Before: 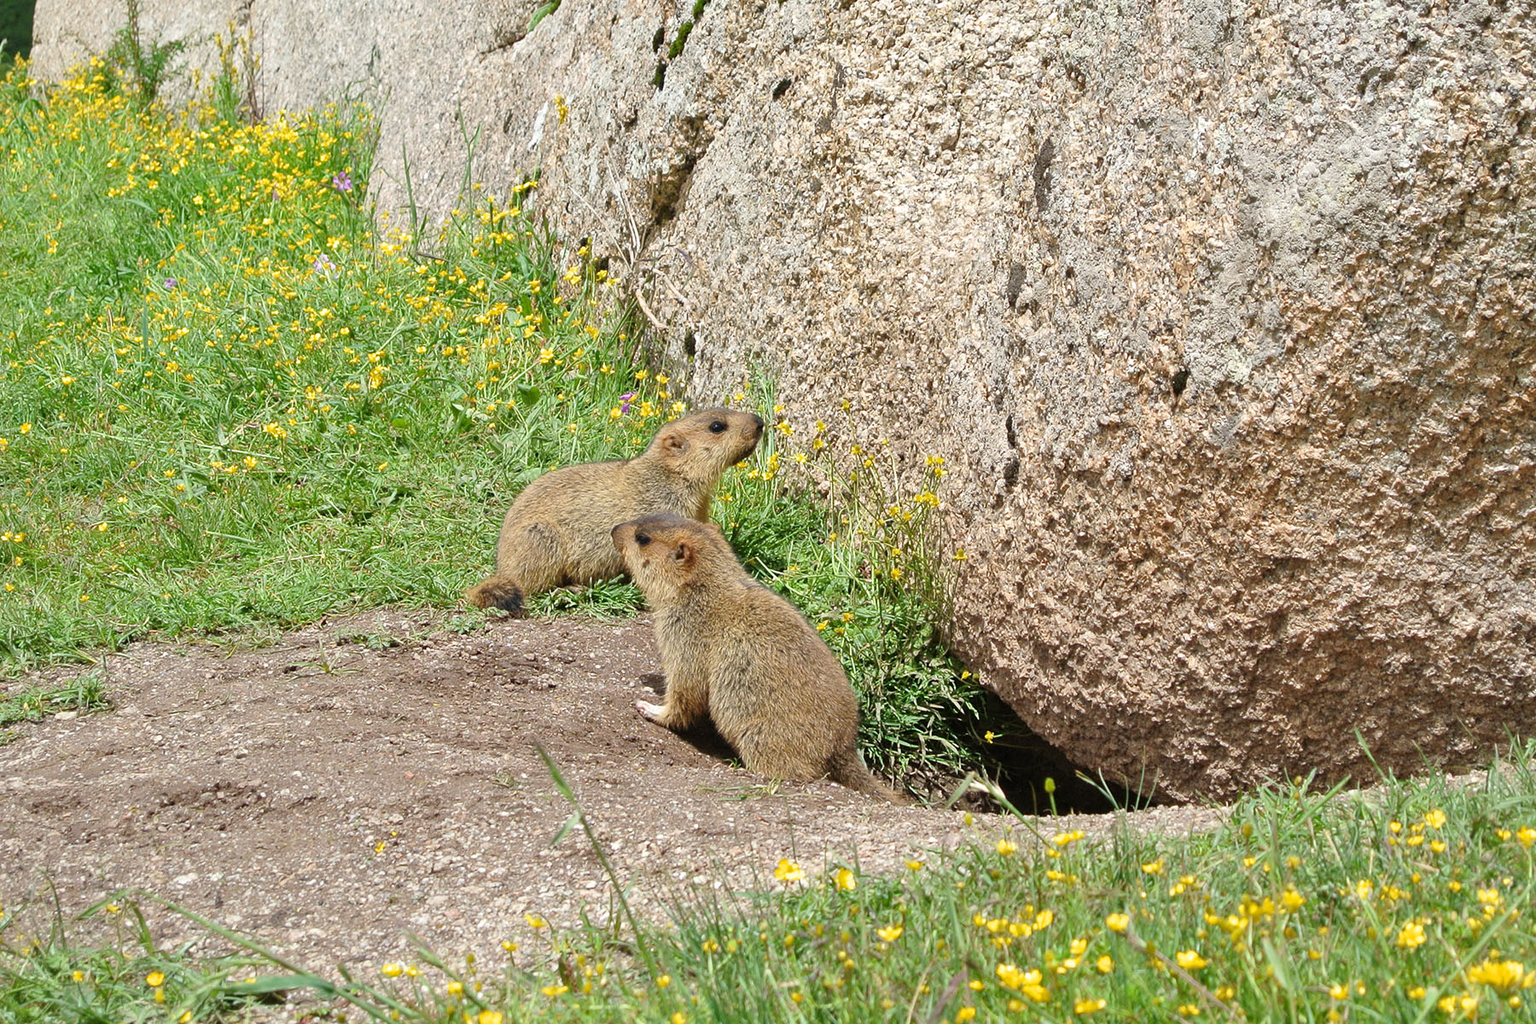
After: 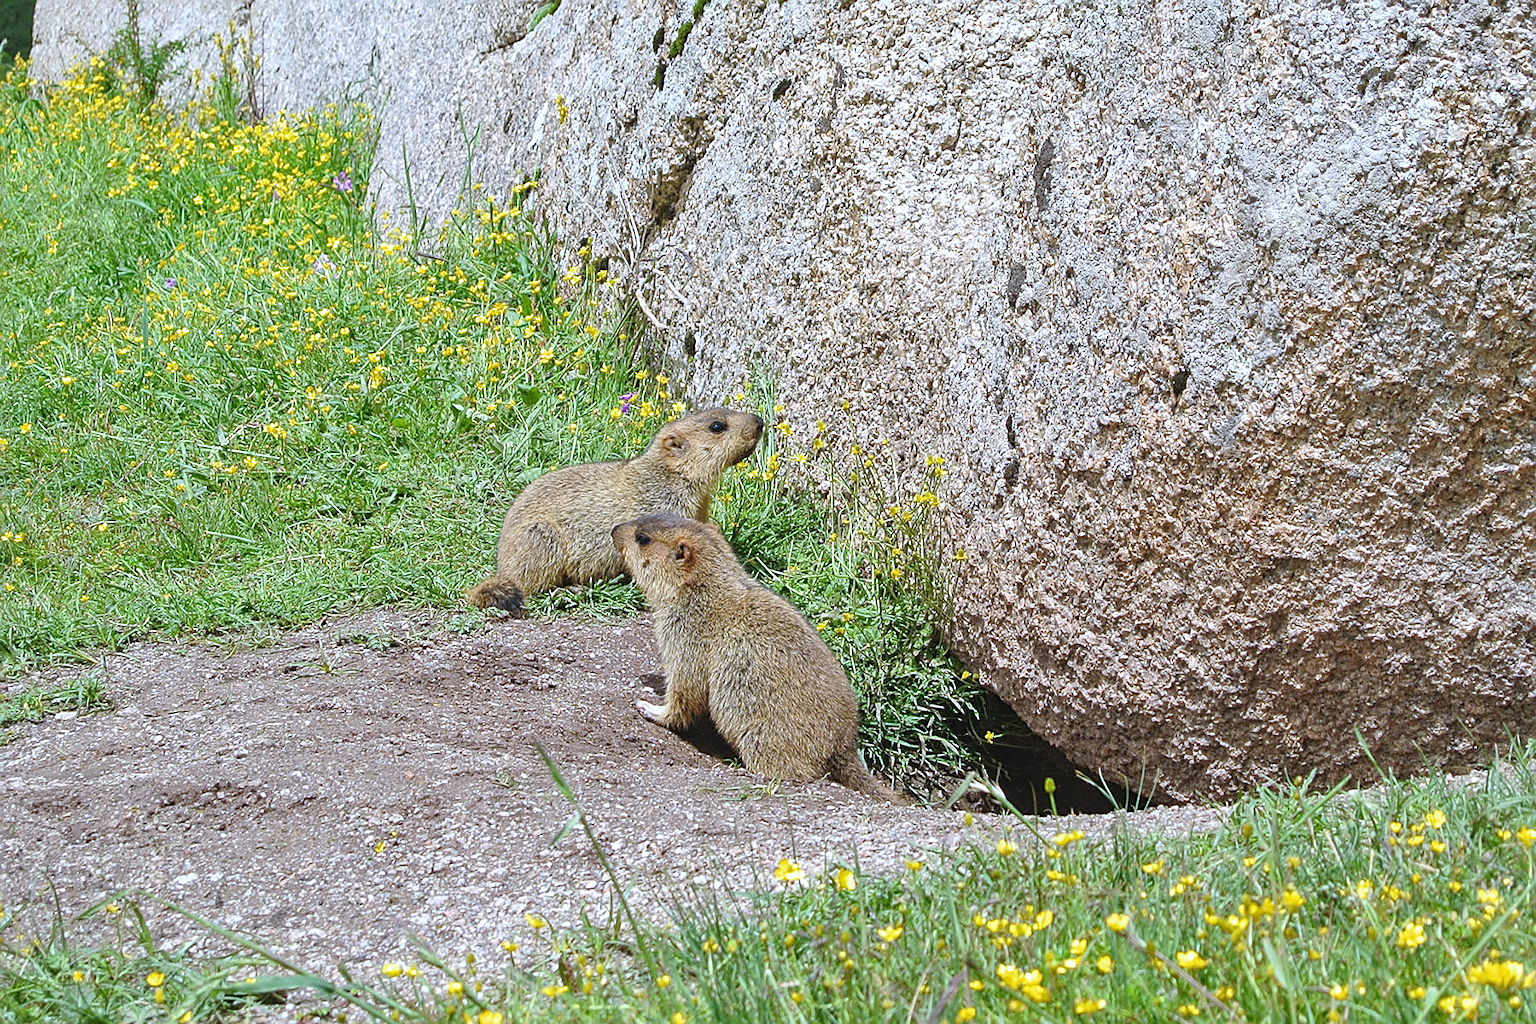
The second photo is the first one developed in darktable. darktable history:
local contrast: detail 110%
white balance: red 0.948, green 1.02, blue 1.176
sharpen: radius 1.967
shadows and highlights: shadows -10, white point adjustment 1.5, highlights 10
